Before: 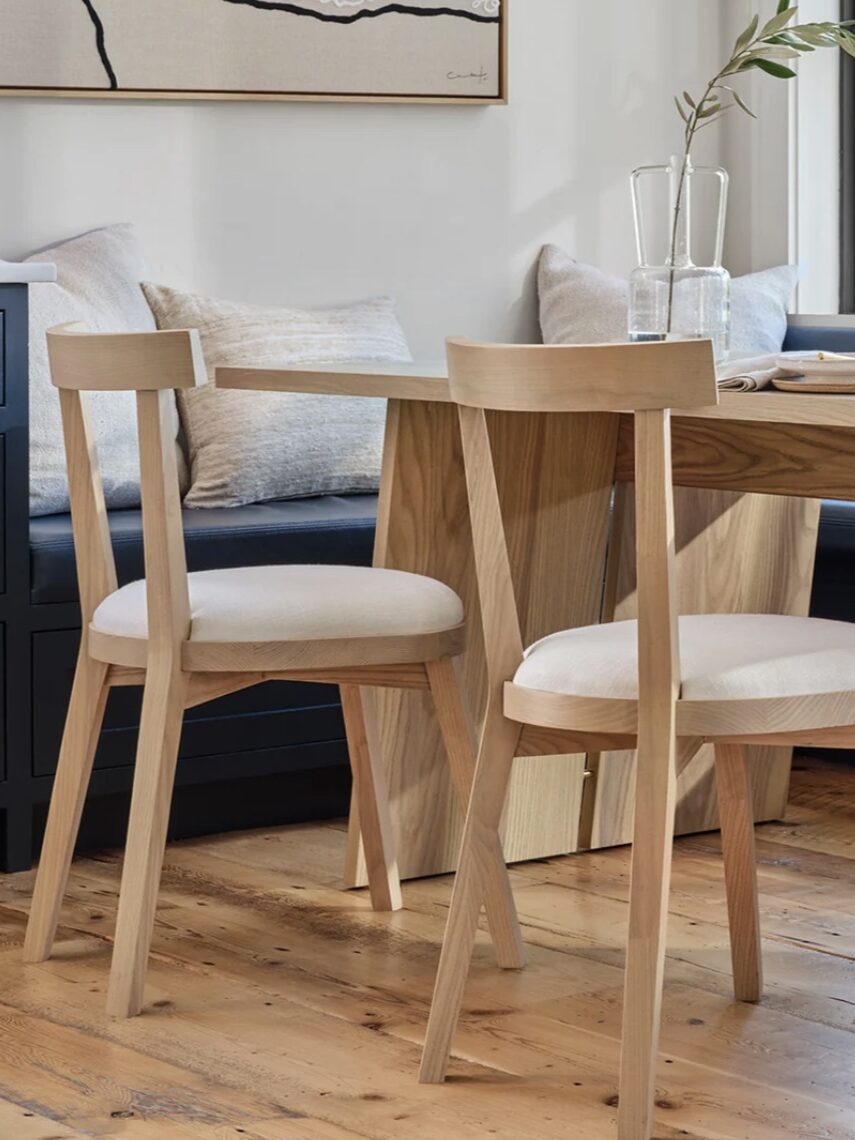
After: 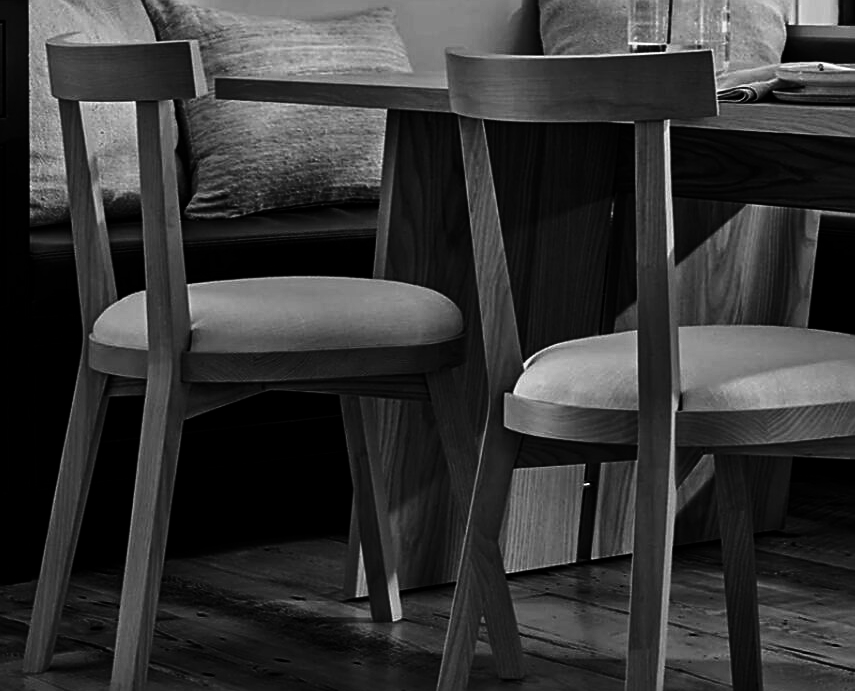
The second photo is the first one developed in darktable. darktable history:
tone curve: curves: ch0 [(0, 0) (0.091, 0.077) (0.389, 0.458) (0.745, 0.82) (0.844, 0.908) (0.909, 0.942) (1, 0.973)]; ch1 [(0, 0) (0.437, 0.404) (0.5, 0.5) (0.529, 0.55) (0.58, 0.6) (0.616, 0.649) (1, 1)]; ch2 [(0, 0) (0.442, 0.415) (0.5, 0.5) (0.535, 0.557) (0.585, 0.62) (1, 1)], color space Lab, independent channels, preserve colors none
crop and rotate: top 25.357%, bottom 13.942%
sharpen: on, module defaults
contrast brightness saturation: contrast 0.02, brightness -1, saturation -1
